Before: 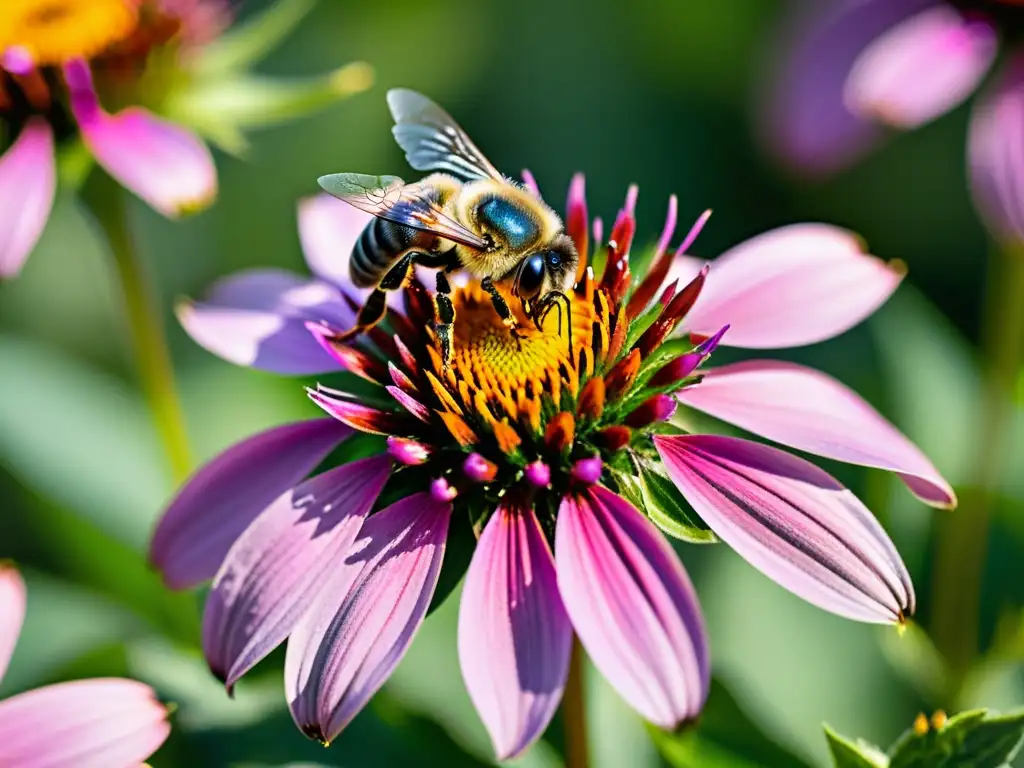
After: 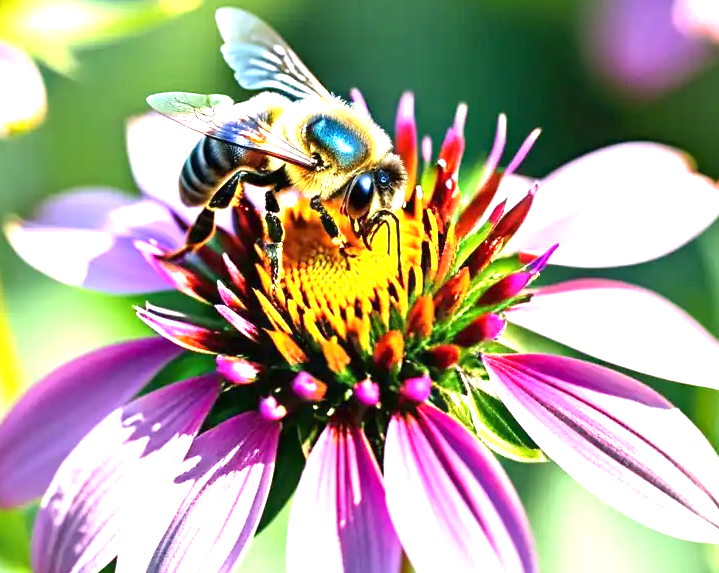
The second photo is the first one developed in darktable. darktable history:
crop and rotate: left 16.713%, top 10.647%, right 13.018%, bottom 14.681%
exposure: black level correction 0, exposure 1.46 EV, compensate highlight preservation false
